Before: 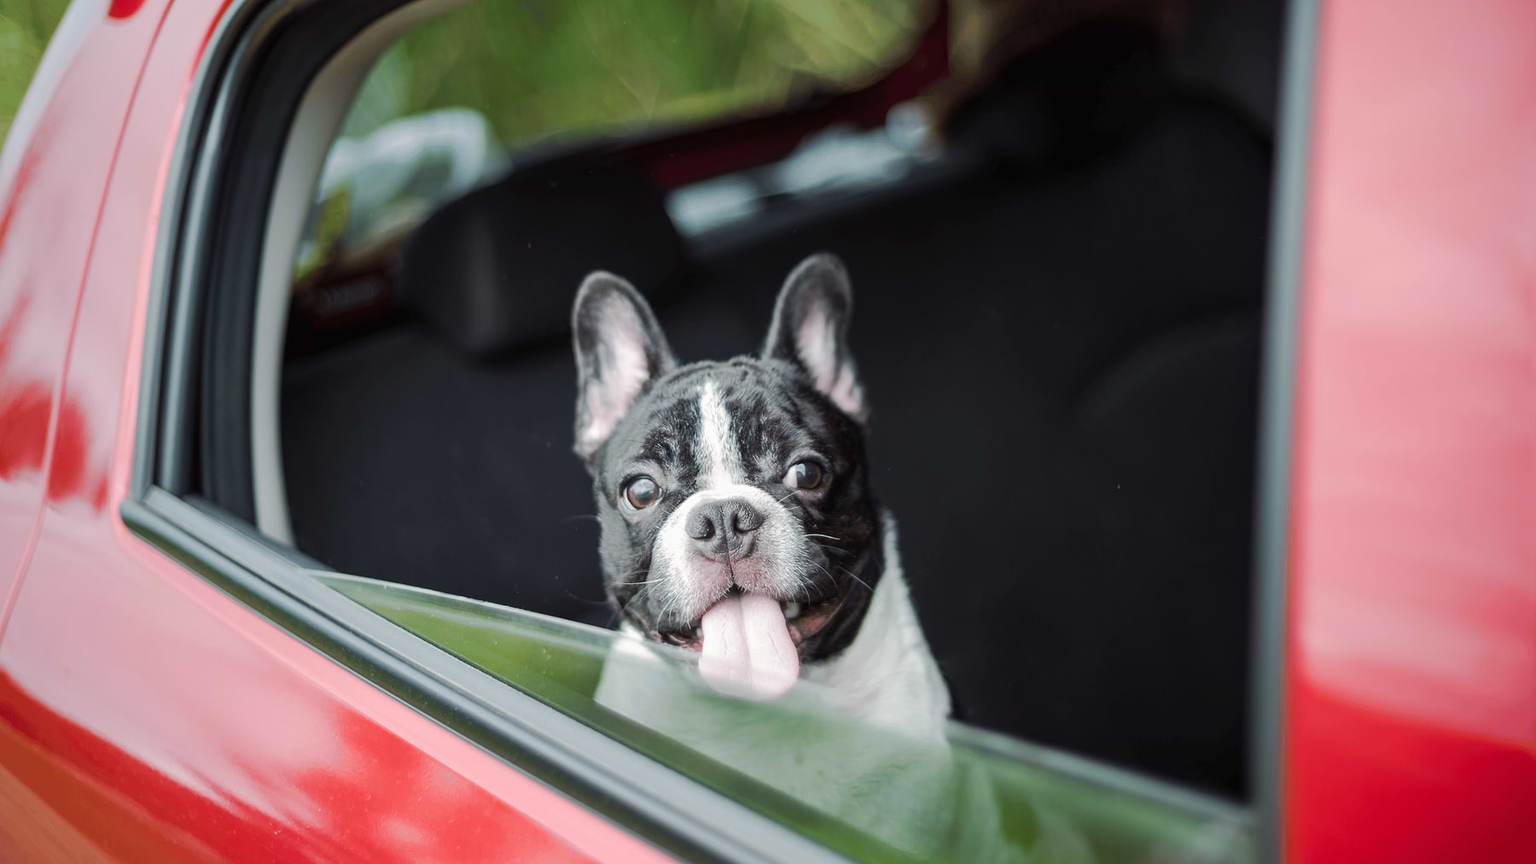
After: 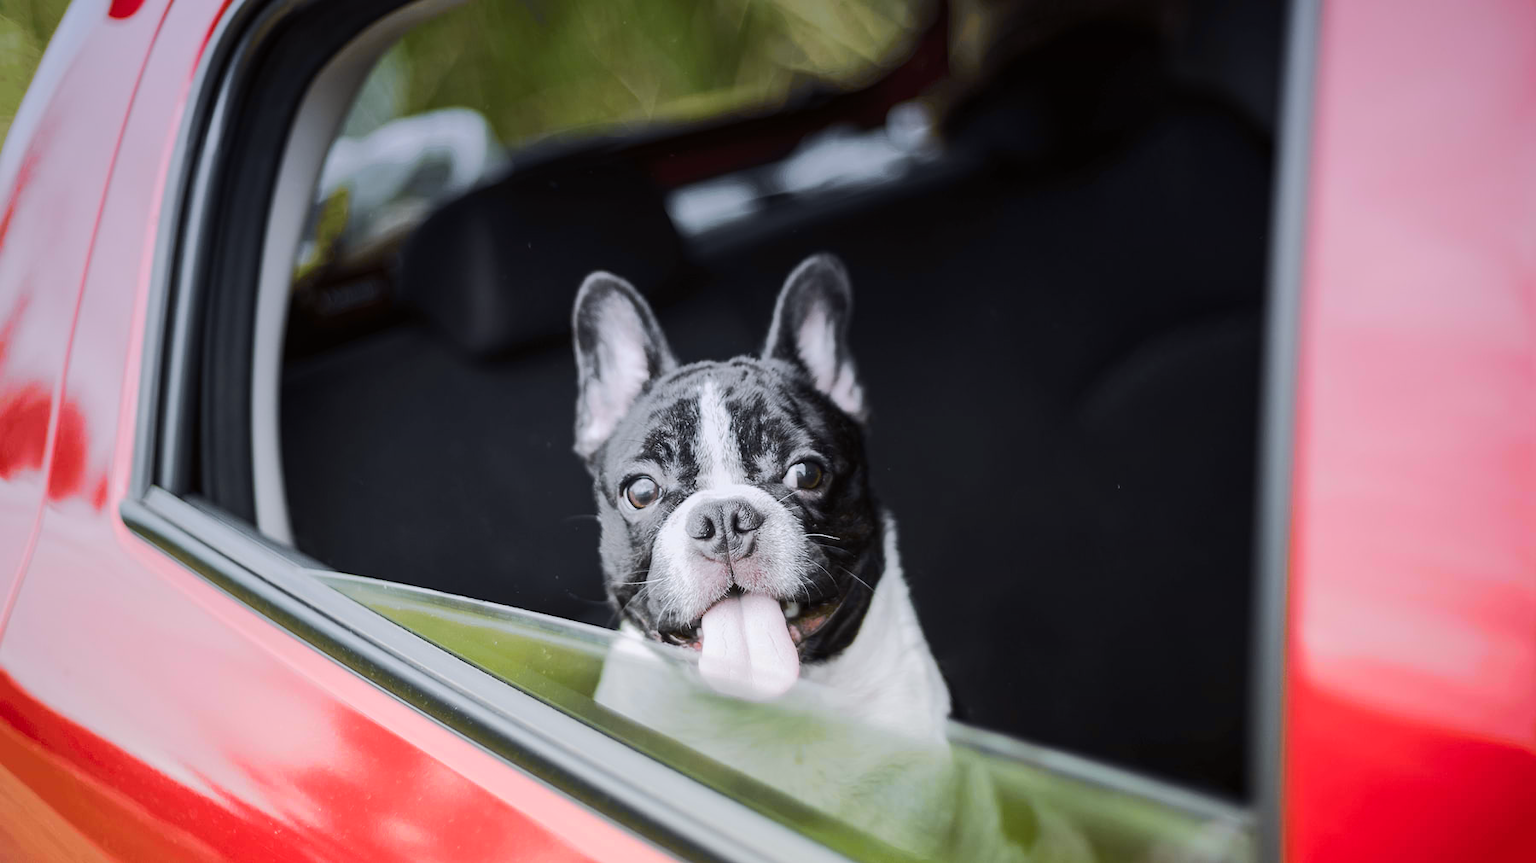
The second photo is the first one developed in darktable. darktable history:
tone curve: curves: ch0 [(0, 0) (0.239, 0.248) (0.508, 0.606) (0.828, 0.878) (1, 1)]; ch1 [(0, 0) (0.401, 0.42) (0.45, 0.464) (0.492, 0.498) (0.511, 0.507) (0.561, 0.549) (0.688, 0.726) (1, 1)]; ch2 [(0, 0) (0.411, 0.433) (0.5, 0.504) (0.545, 0.574) (1, 1)], color space Lab, independent channels, preserve colors none
graduated density: hue 238.83°, saturation 50%
